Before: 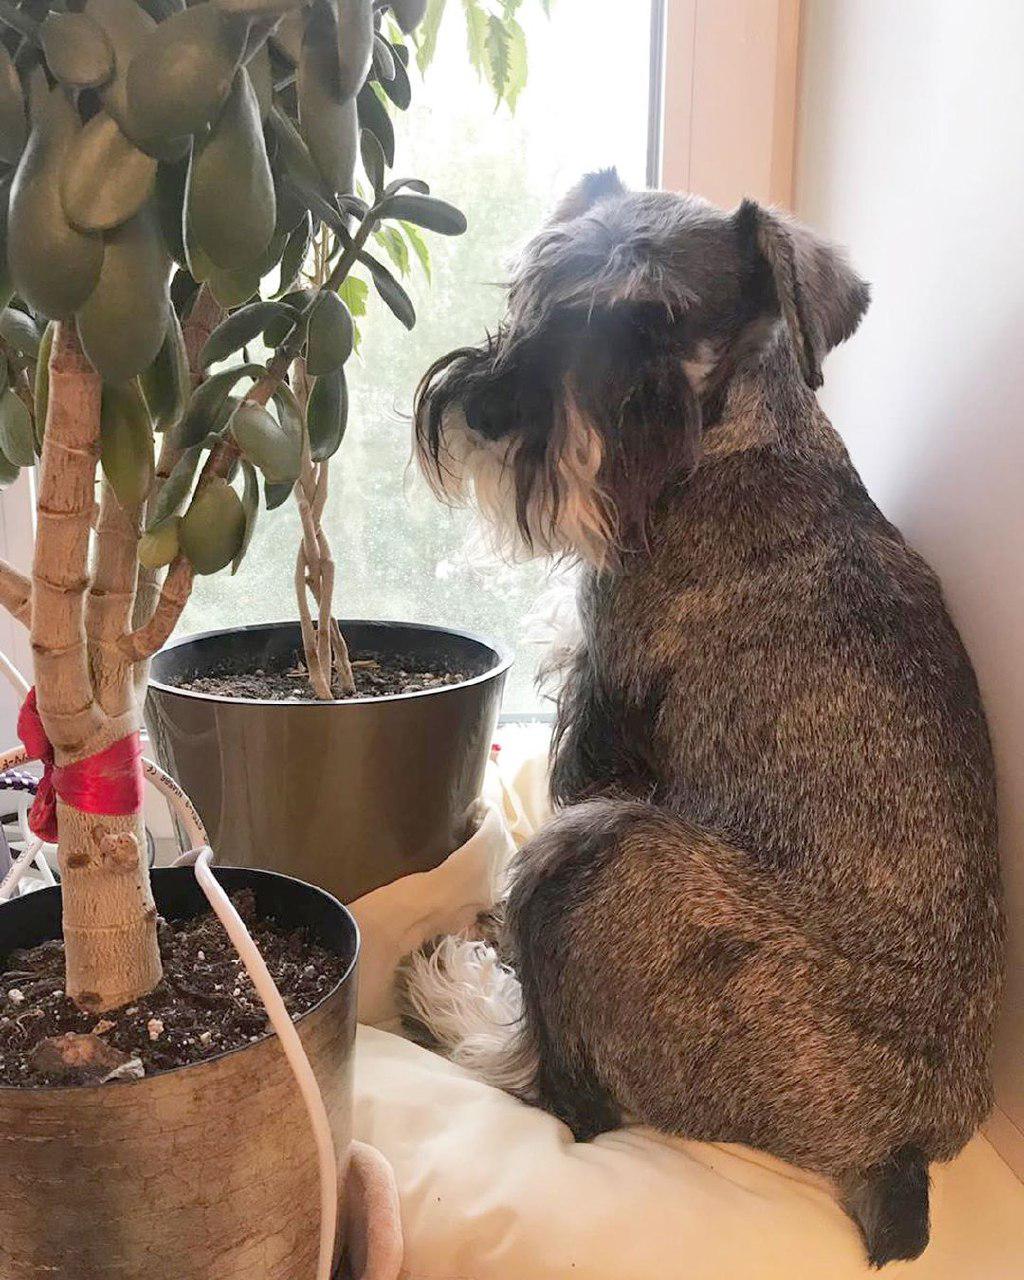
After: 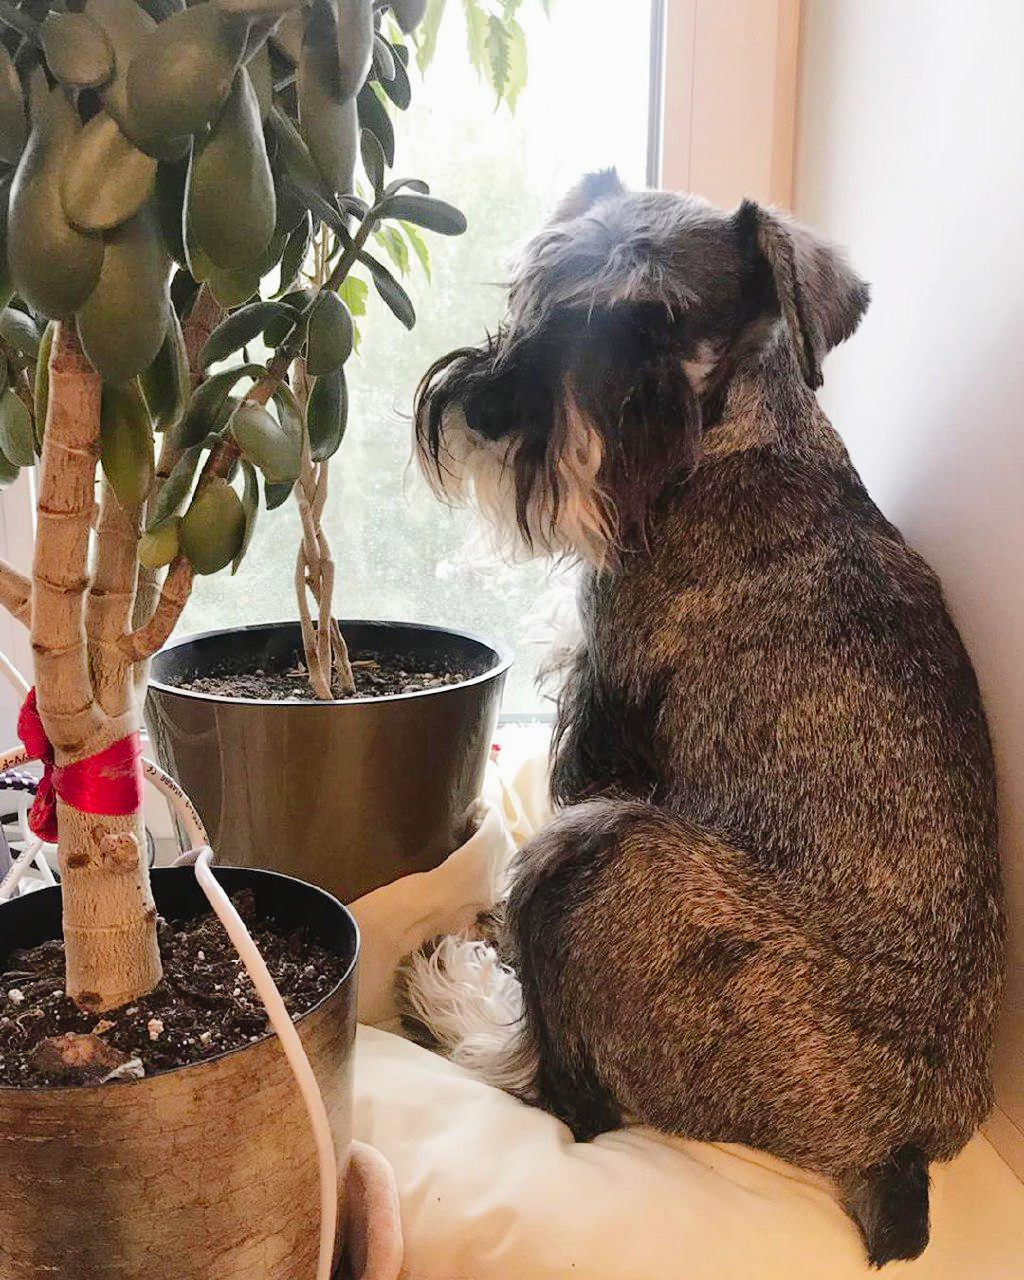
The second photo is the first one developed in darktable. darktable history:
tone curve: curves: ch0 [(0, 0.023) (0.132, 0.075) (0.241, 0.178) (0.487, 0.491) (0.782, 0.8) (1, 0.989)]; ch1 [(0, 0) (0.396, 0.369) (0.467, 0.454) (0.498, 0.5) (0.518, 0.517) (0.57, 0.586) (0.619, 0.663) (0.692, 0.744) (1, 1)]; ch2 [(0, 0) (0.427, 0.416) (0.483, 0.481) (0.503, 0.503) (0.526, 0.527) (0.563, 0.573) (0.632, 0.667) (0.705, 0.737) (0.985, 0.966)], preserve colors none
shadows and highlights: shadows 30.84, highlights 1.37, soften with gaussian
